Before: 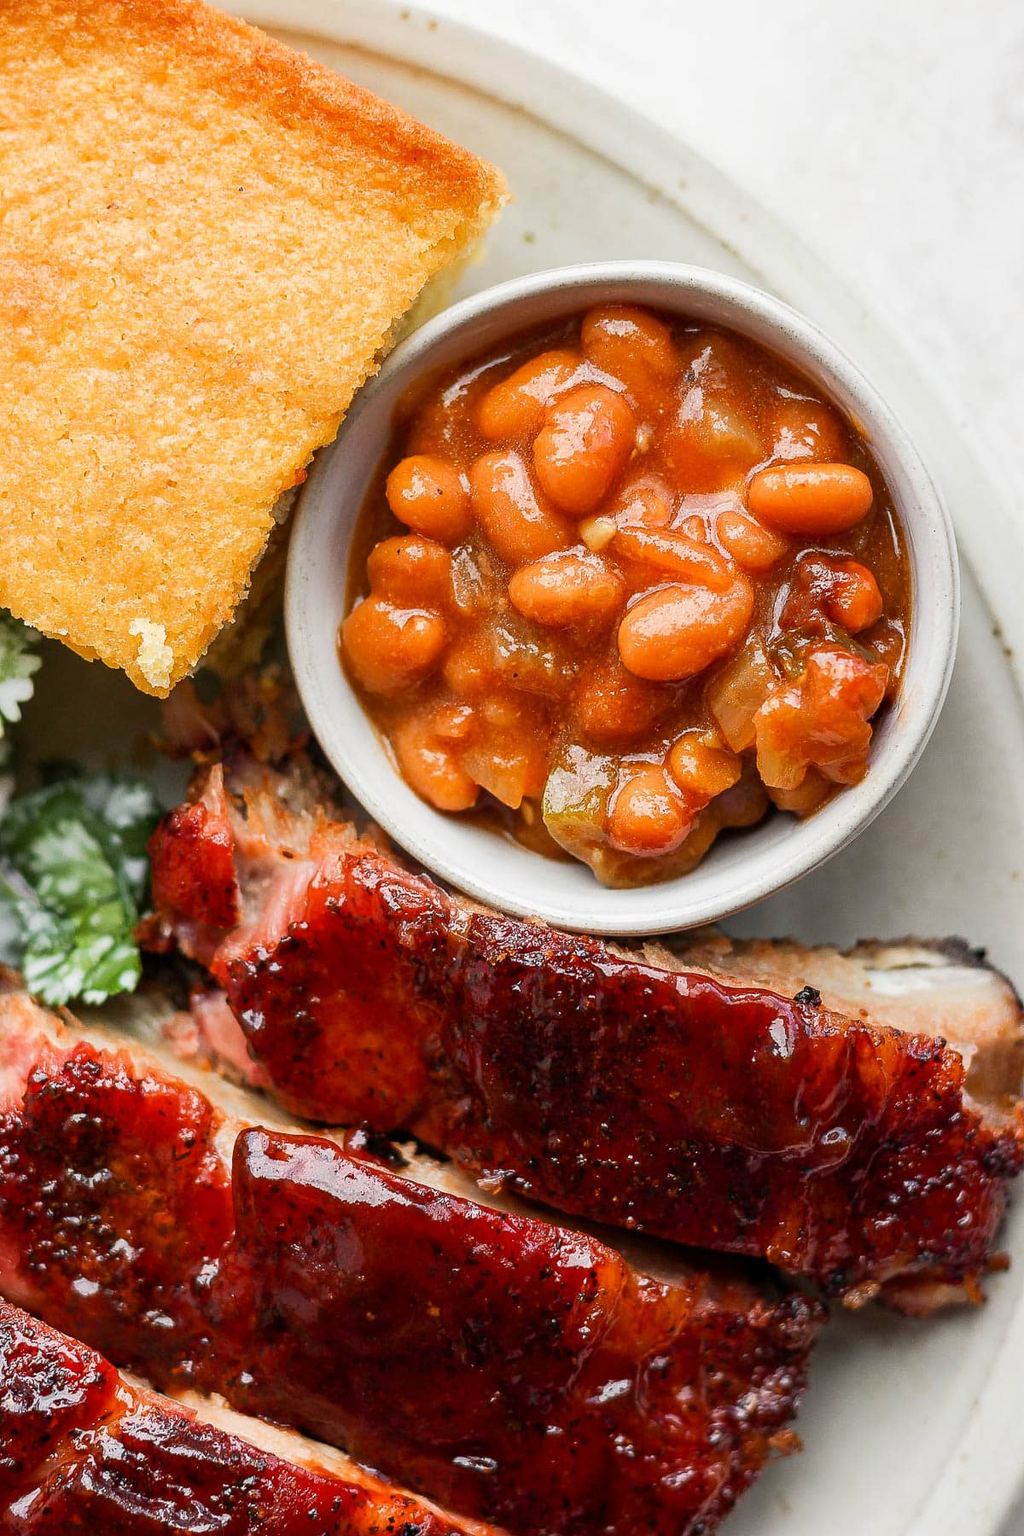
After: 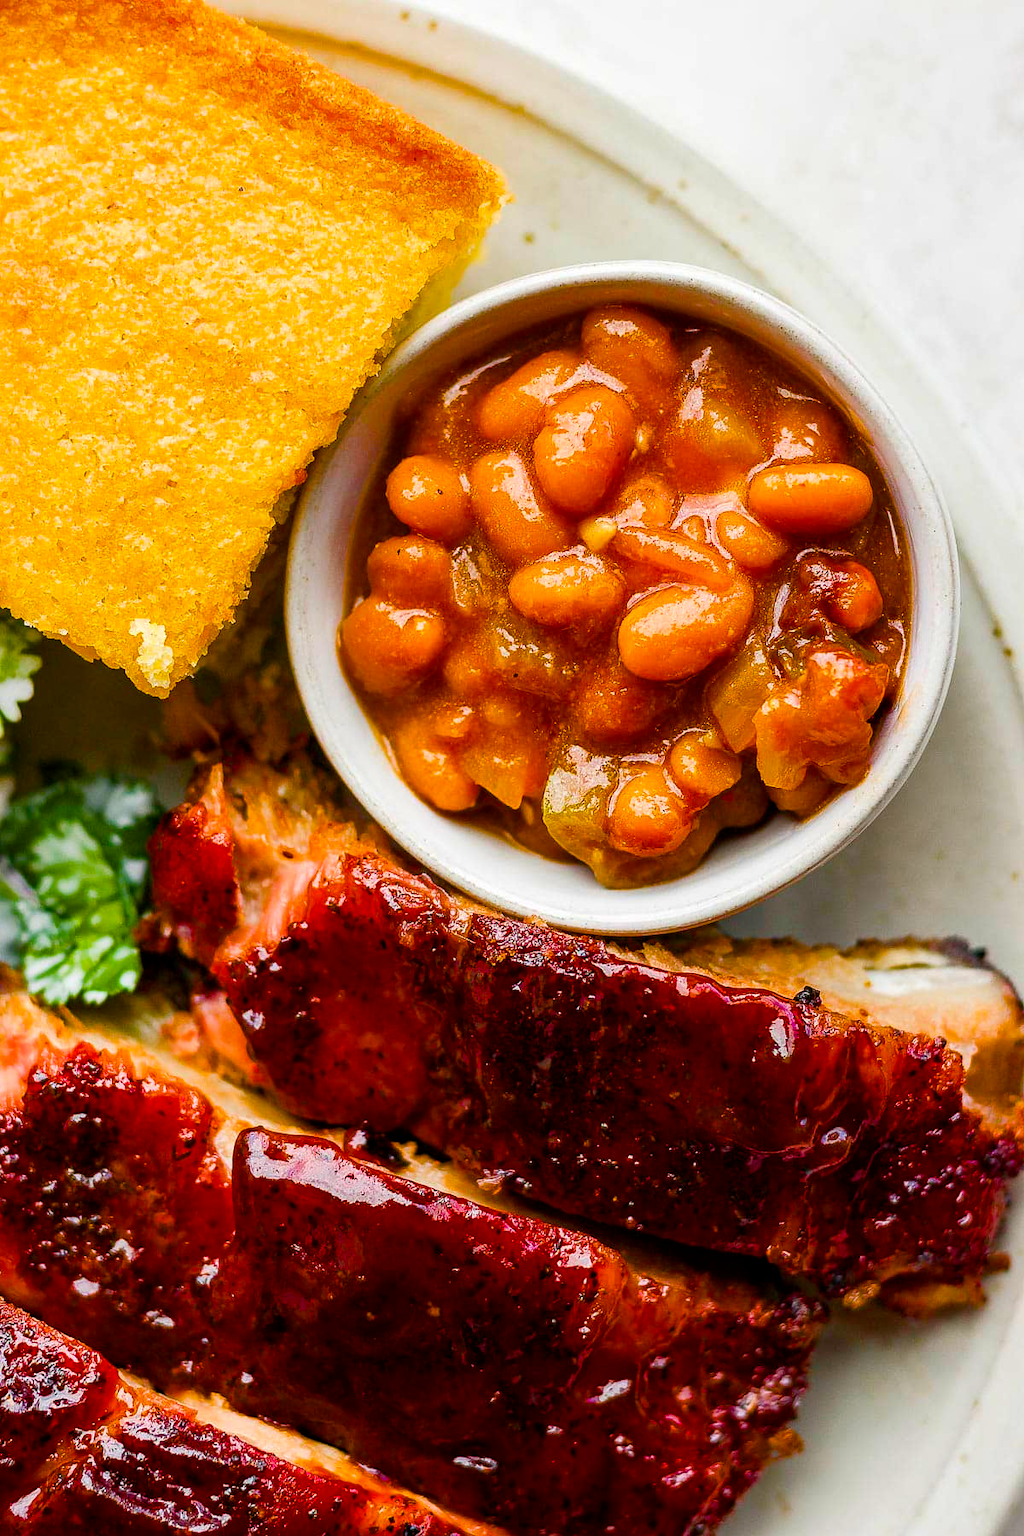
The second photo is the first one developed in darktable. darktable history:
color balance rgb: shadows lift › chroma 1.025%, shadows lift › hue 242.95°, linear chroma grading › global chroma 49.895%, perceptual saturation grading › global saturation 24.111%, perceptual saturation grading › highlights -23.383%, perceptual saturation grading › mid-tones 24.674%, perceptual saturation grading › shadows 40.336%, global vibrance 20%
local contrast: mode bilateral grid, contrast 21, coarseness 51, detail 119%, midtone range 0.2
exposure: compensate highlight preservation false
tone equalizer: mask exposure compensation -0.5 EV
